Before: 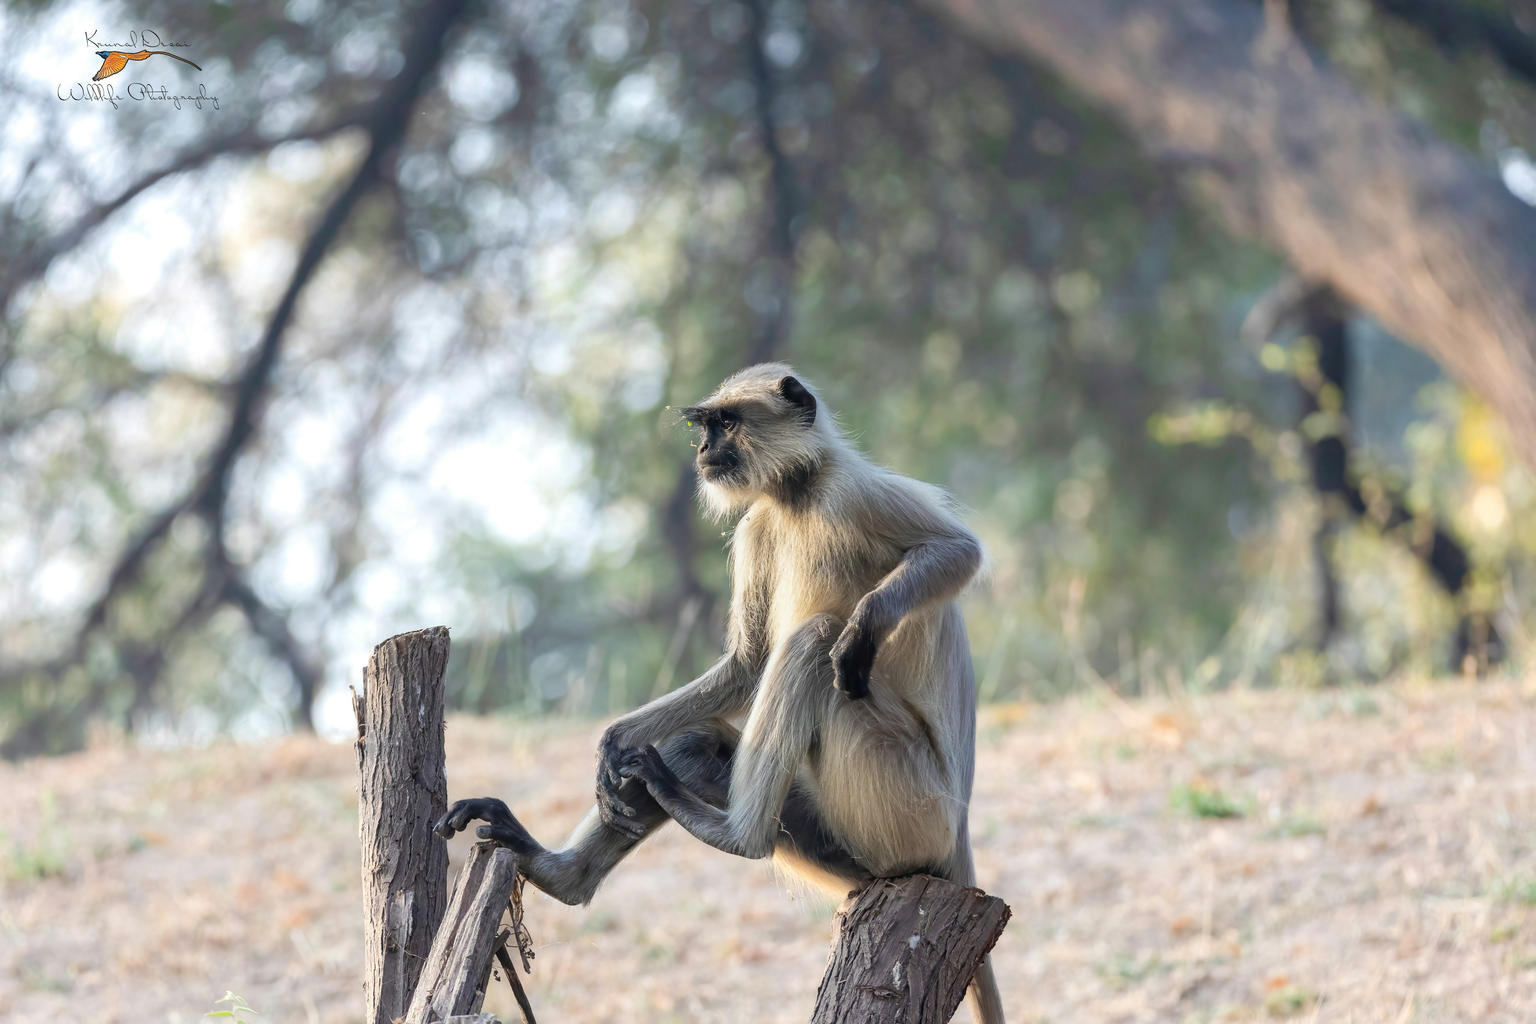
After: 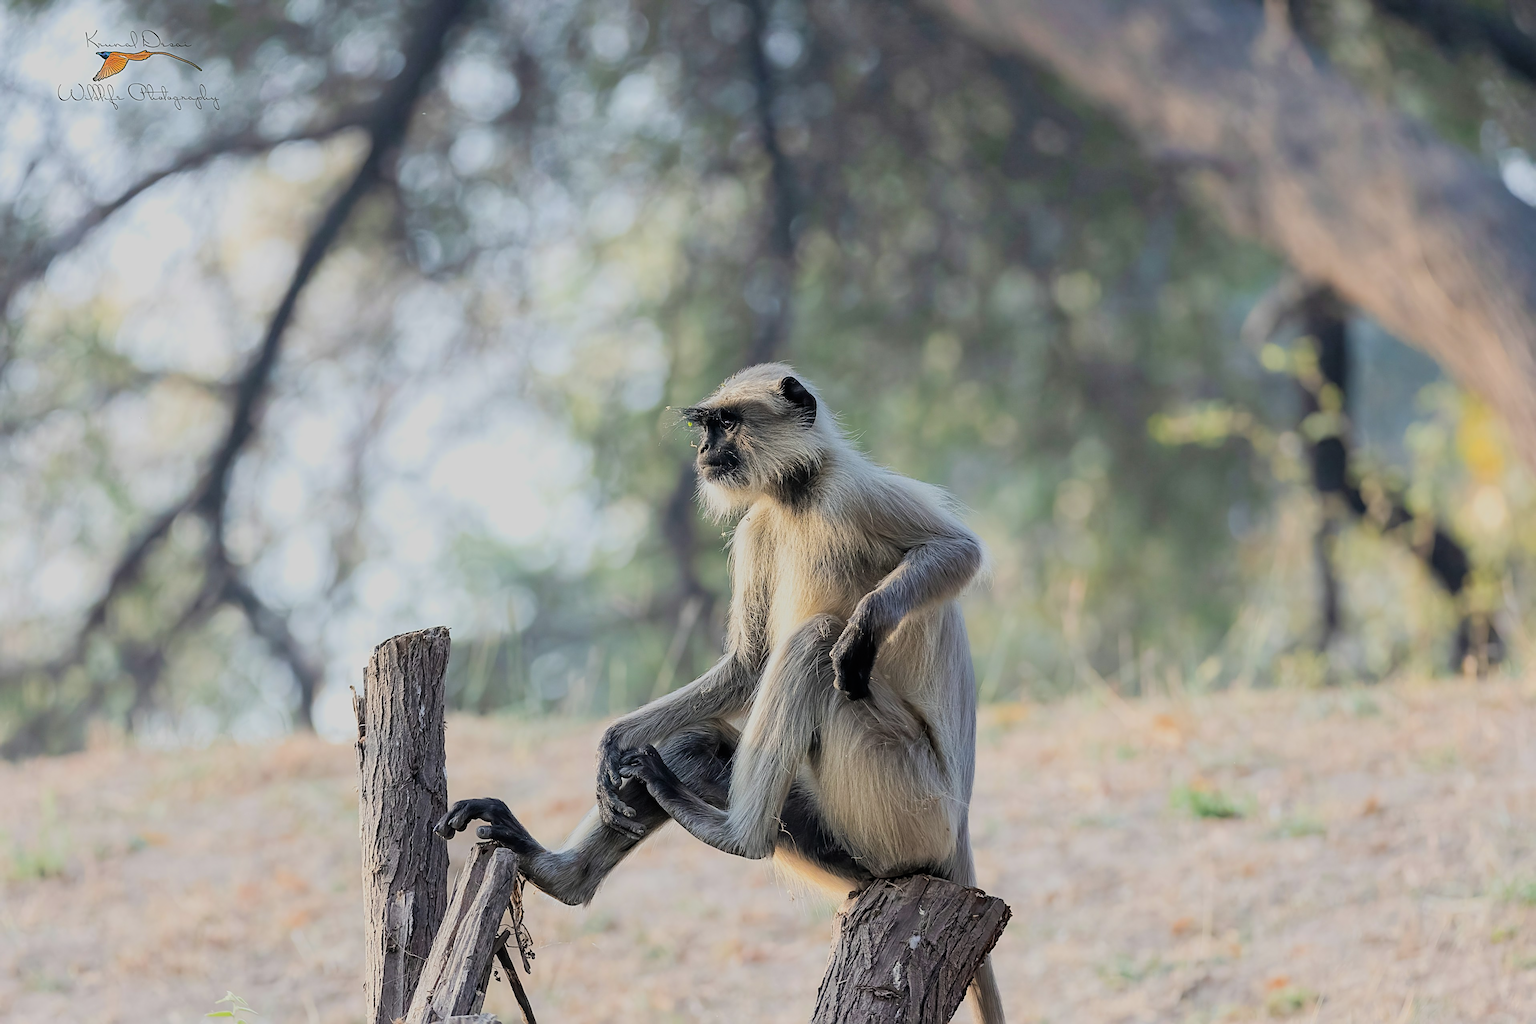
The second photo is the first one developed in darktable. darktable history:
filmic rgb: black relative exposure -7.48 EV, white relative exposure 4.83 EV, hardness 3.4, color science v6 (2022)
sharpen: radius 2.817, amount 0.715
color correction: saturation 0.99
